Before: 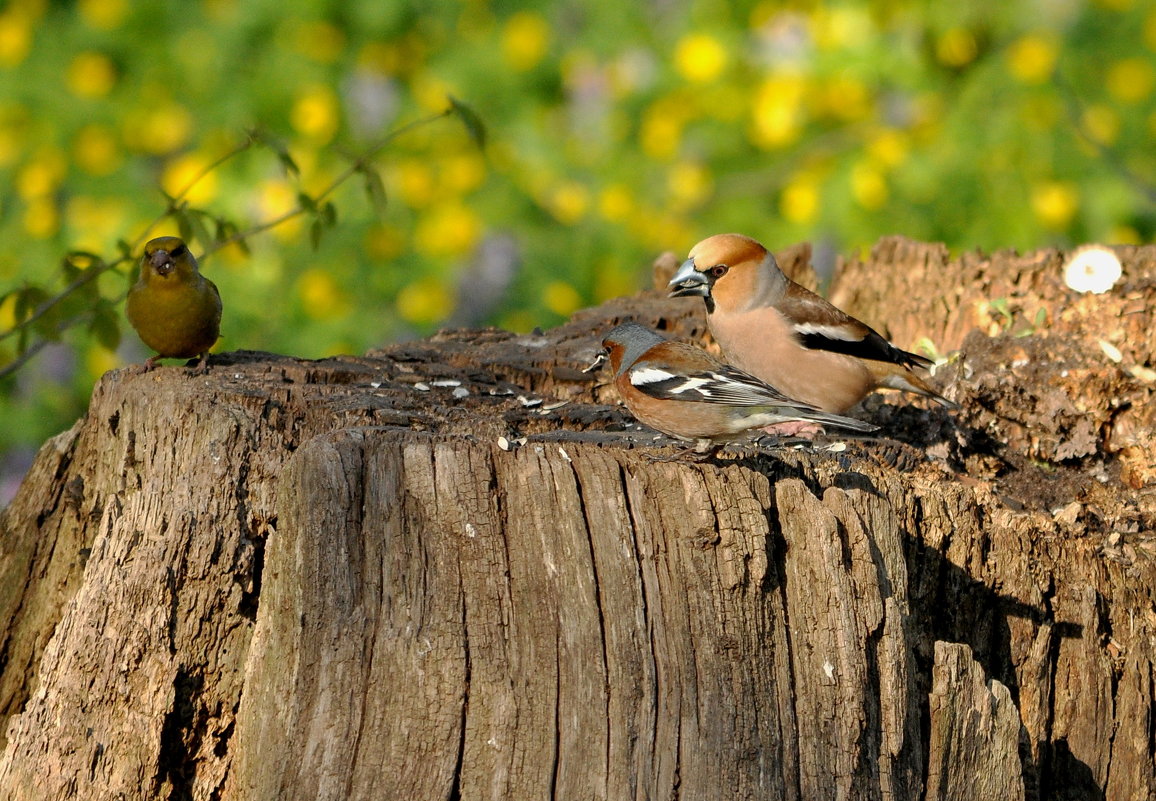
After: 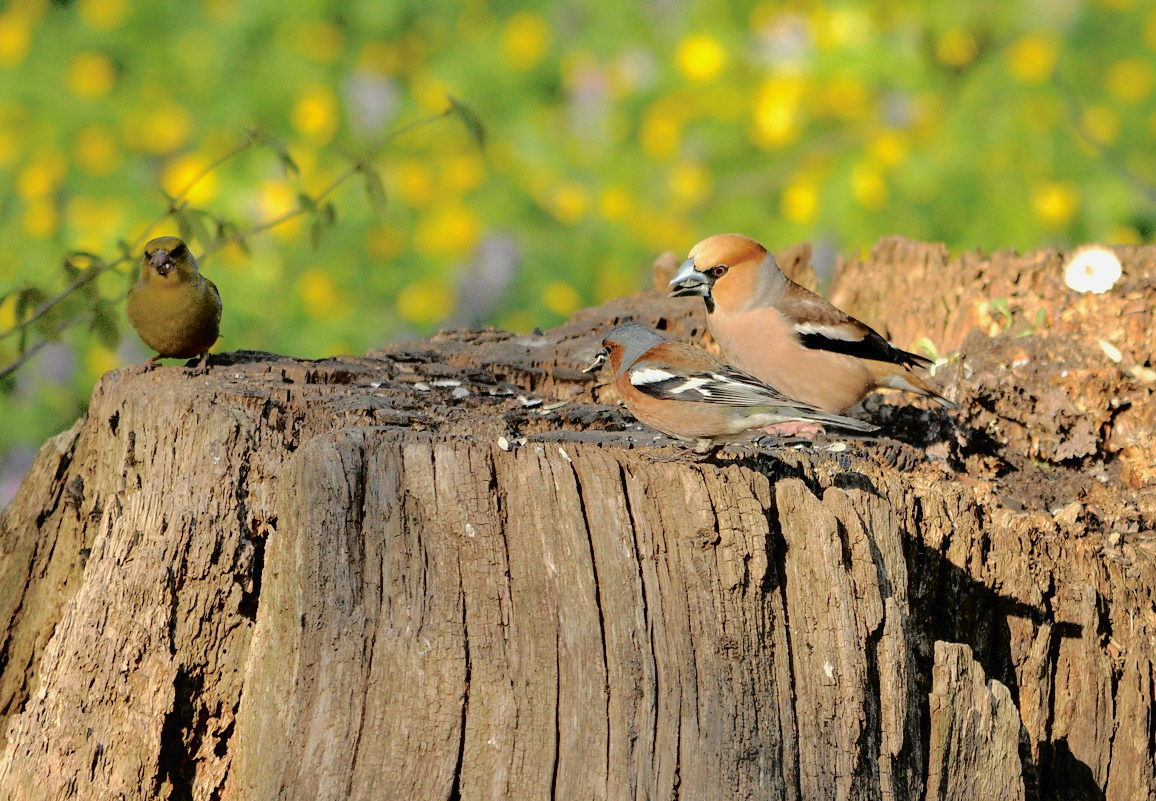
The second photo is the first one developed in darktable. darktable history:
tone curve: curves: ch0 [(0, 0) (0.003, 0.019) (0.011, 0.019) (0.025, 0.023) (0.044, 0.032) (0.069, 0.046) (0.1, 0.073) (0.136, 0.129) (0.177, 0.207) (0.224, 0.295) (0.277, 0.394) (0.335, 0.48) (0.399, 0.524) (0.468, 0.575) (0.543, 0.628) (0.623, 0.684) (0.709, 0.739) (0.801, 0.808) (0.898, 0.9) (1, 1)], color space Lab, independent channels, preserve colors none
